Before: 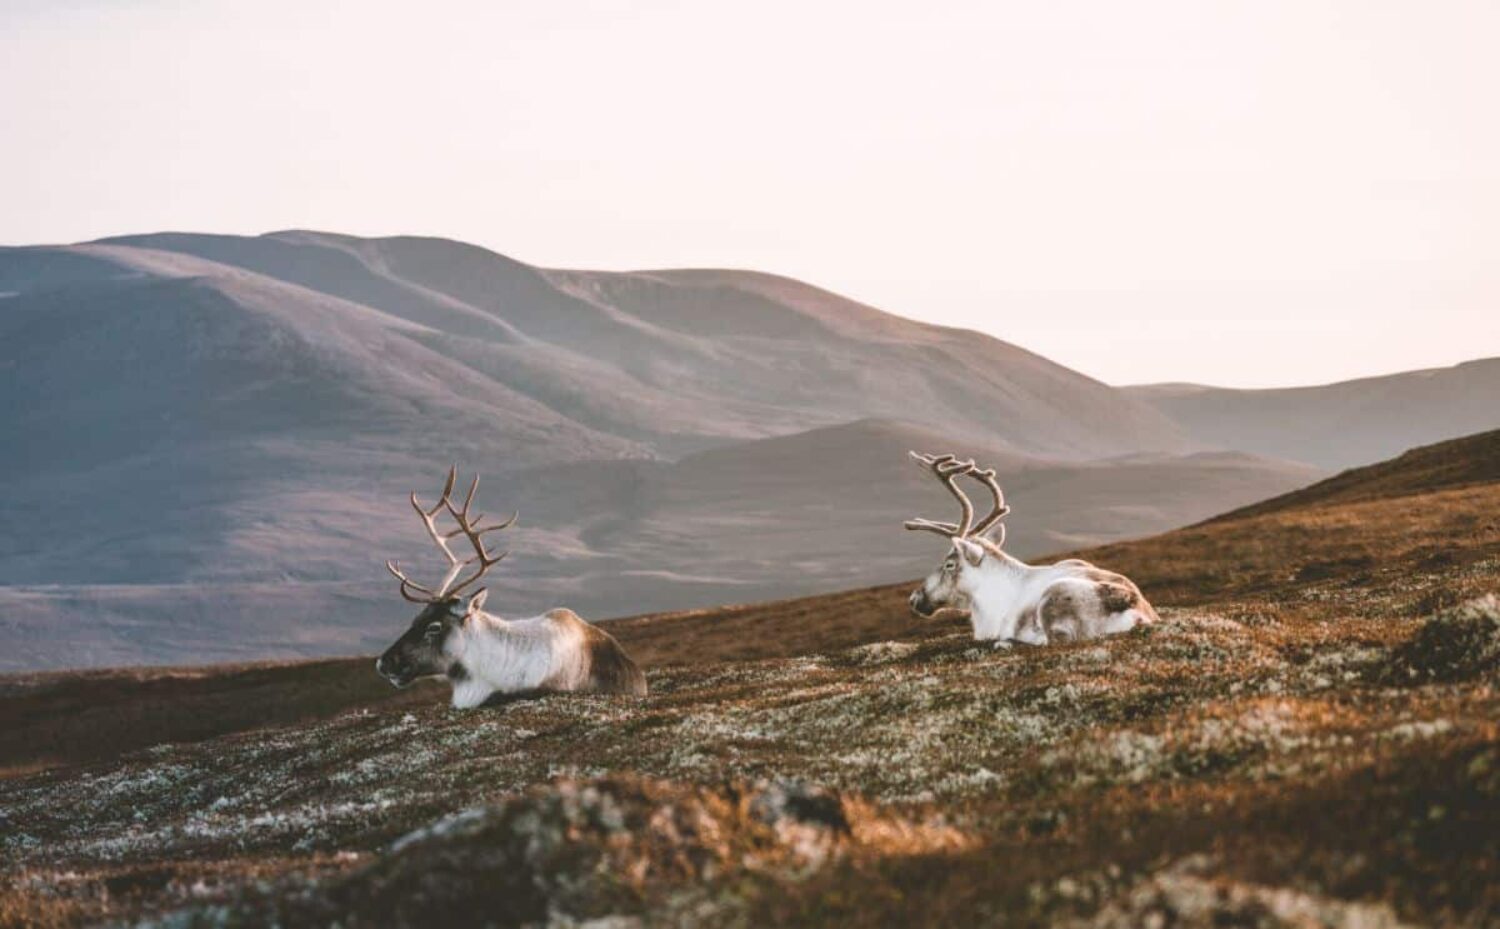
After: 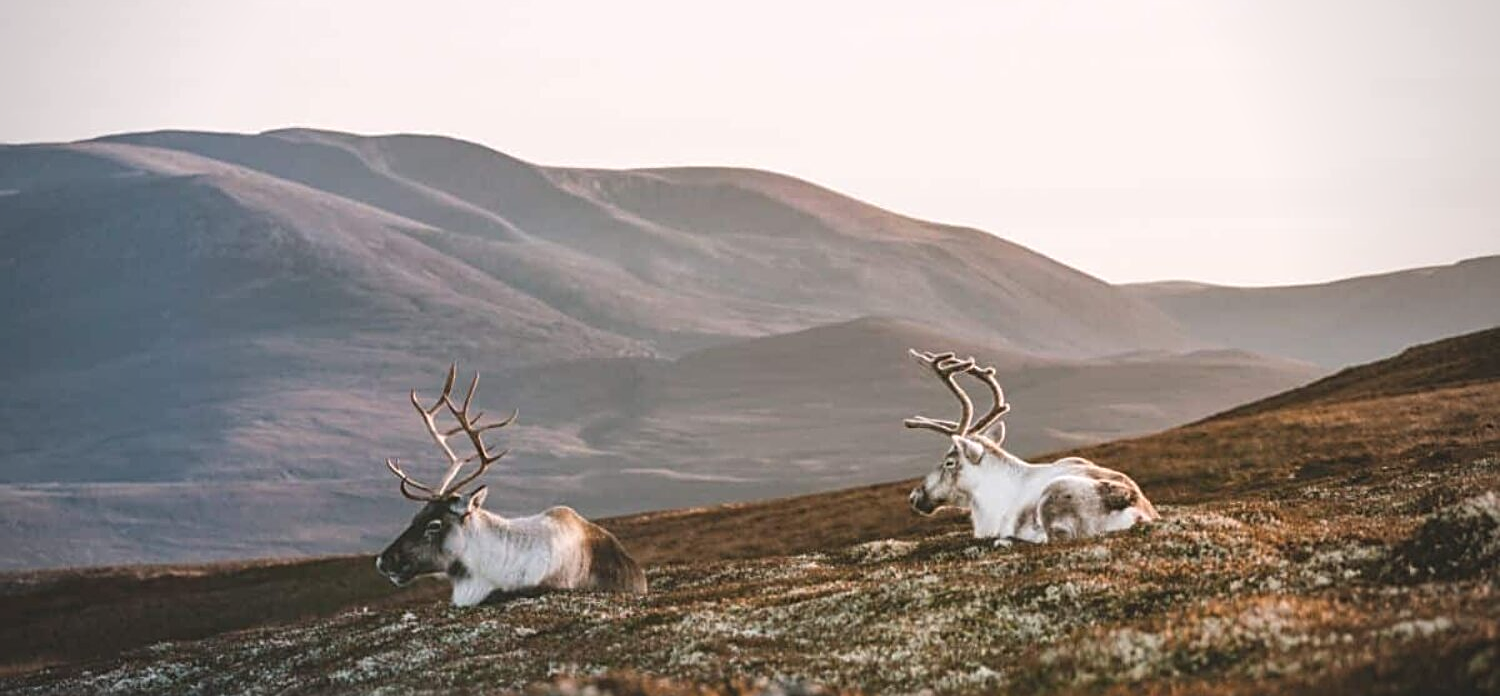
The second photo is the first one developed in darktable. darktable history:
crop: top 11.027%, bottom 13.959%
vignetting: fall-off start 74.24%, fall-off radius 65.44%, center (-0.032, -0.042)
sharpen: radius 2.742
